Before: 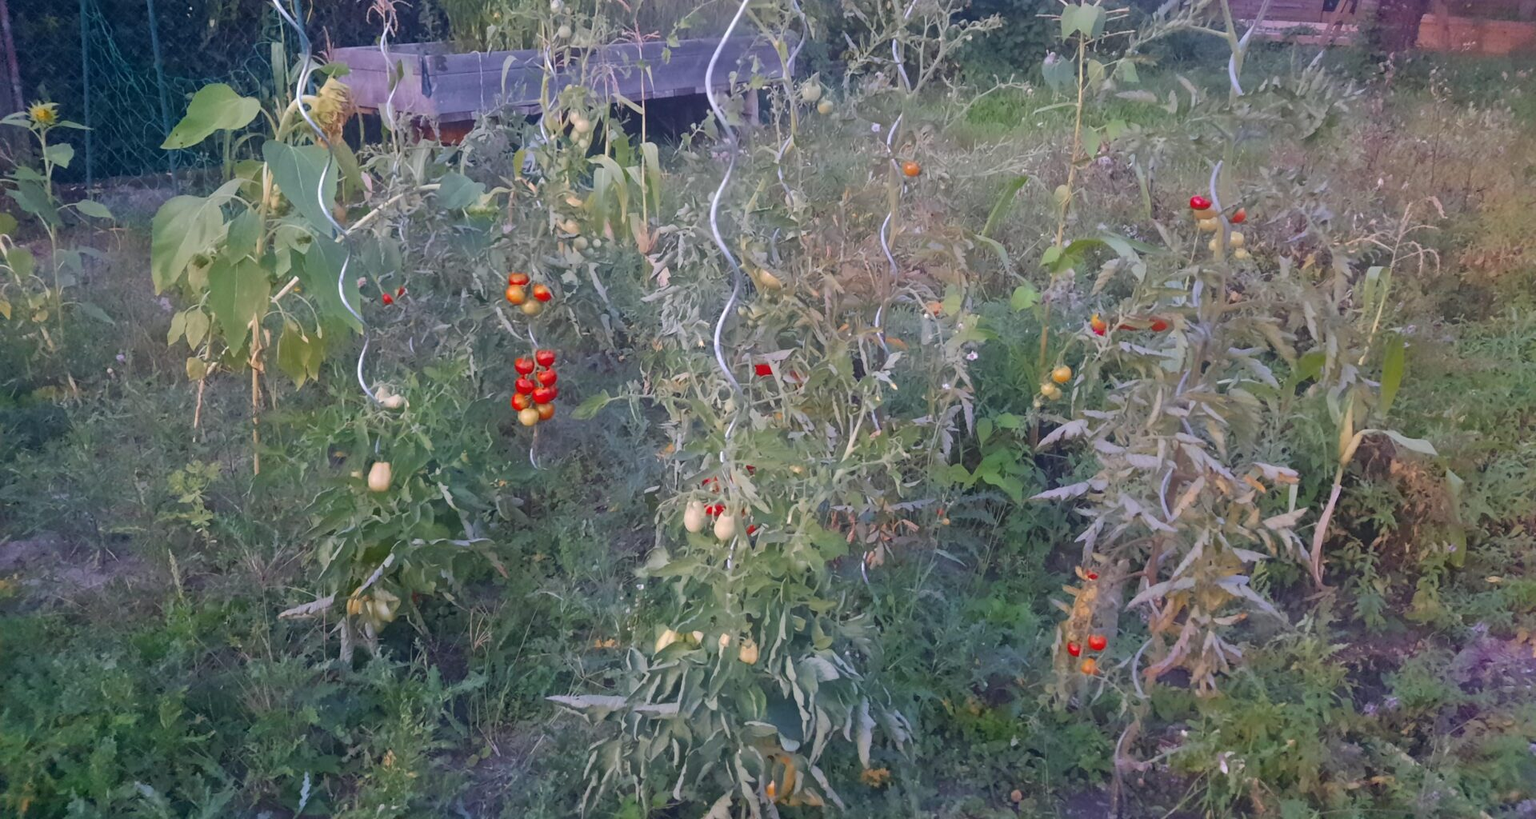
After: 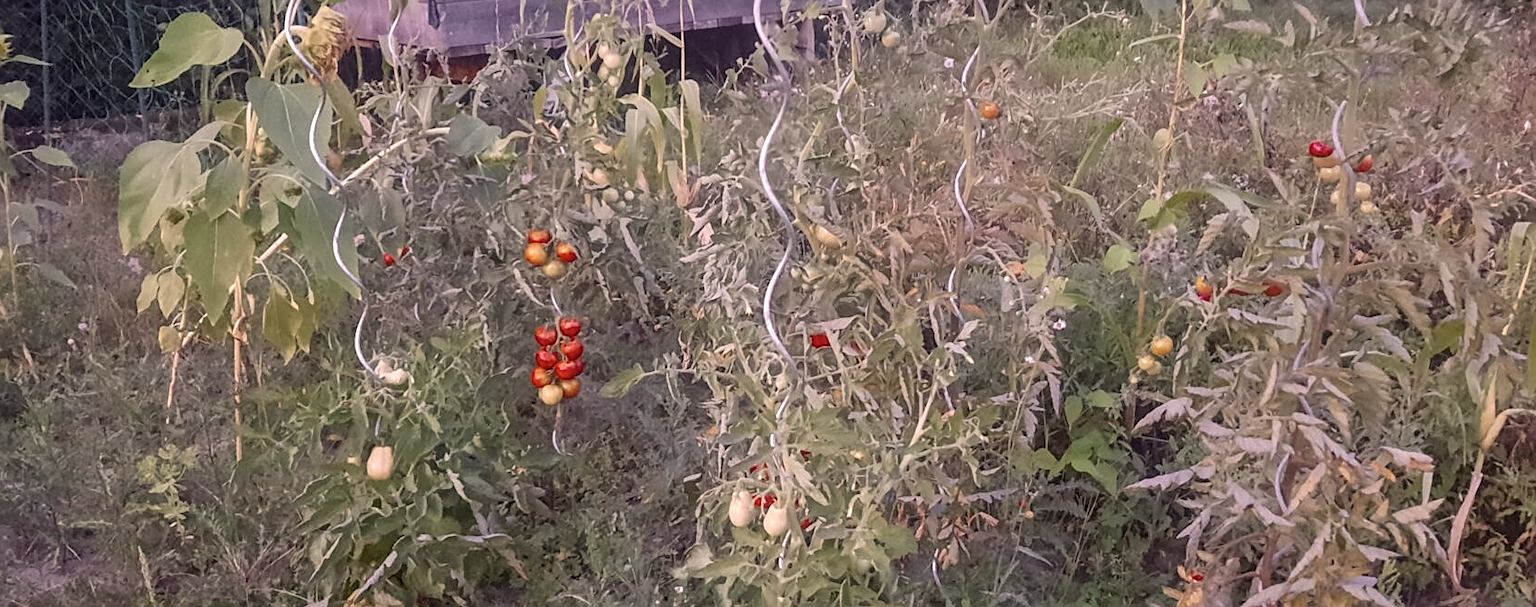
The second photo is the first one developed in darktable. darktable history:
local contrast: highlights 61%, detail 143%, midtone range 0.424
crop: left 3.138%, top 8.969%, right 9.613%, bottom 26.291%
sharpen: amount 0.499
color correction: highlights a* 10.22, highlights b* 9.7, shadows a* 8.16, shadows b* 7.64, saturation 0.765
tone equalizer: on, module defaults
